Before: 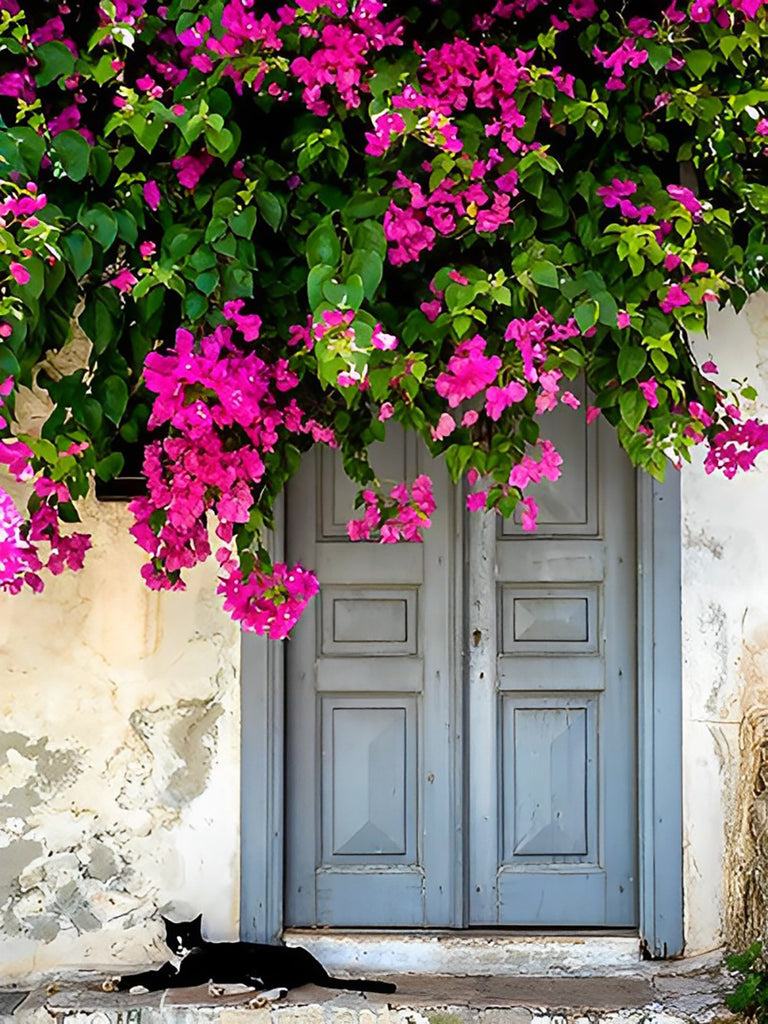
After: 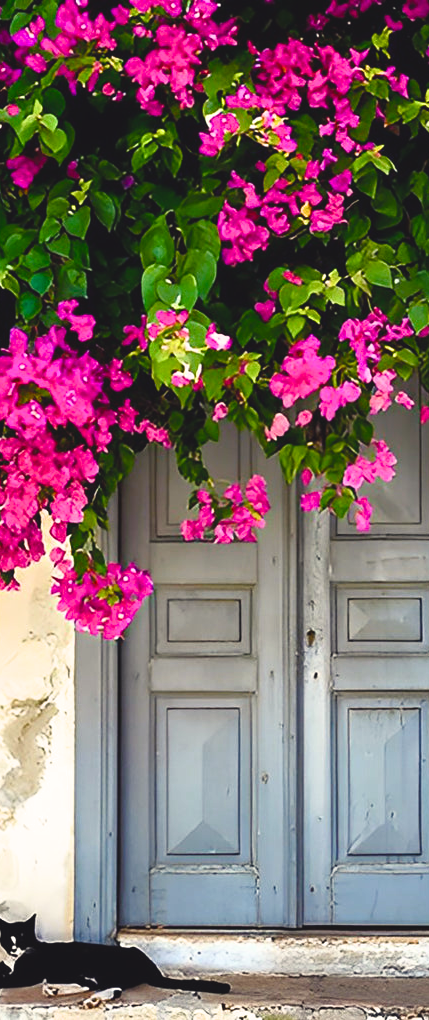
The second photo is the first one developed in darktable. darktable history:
crop: left 21.674%, right 22.086%
color balance rgb: shadows lift › chroma 3%, shadows lift › hue 280.8°, power › hue 330°, highlights gain › chroma 3%, highlights gain › hue 75.6°, global offset › luminance 2%, perceptual saturation grading › global saturation 20%, perceptual saturation grading › highlights -25%, perceptual saturation grading › shadows 50%, global vibrance 20.33%
filmic rgb: white relative exposure 2.45 EV, hardness 6.33
